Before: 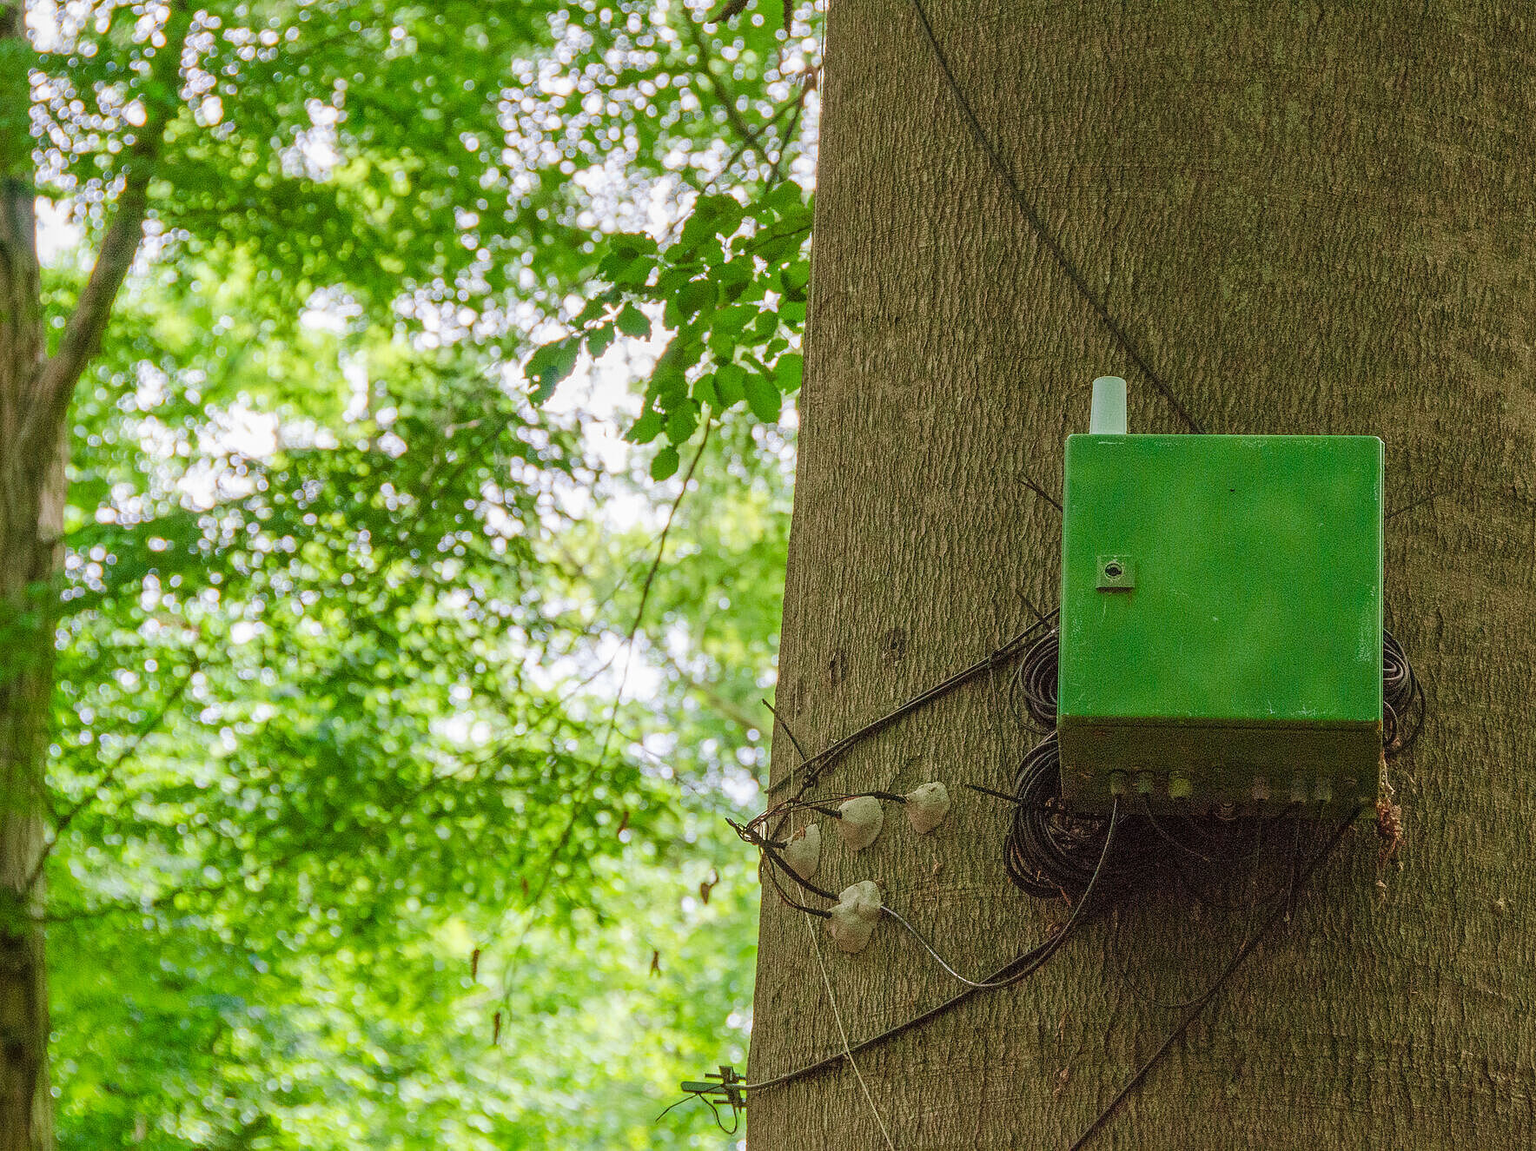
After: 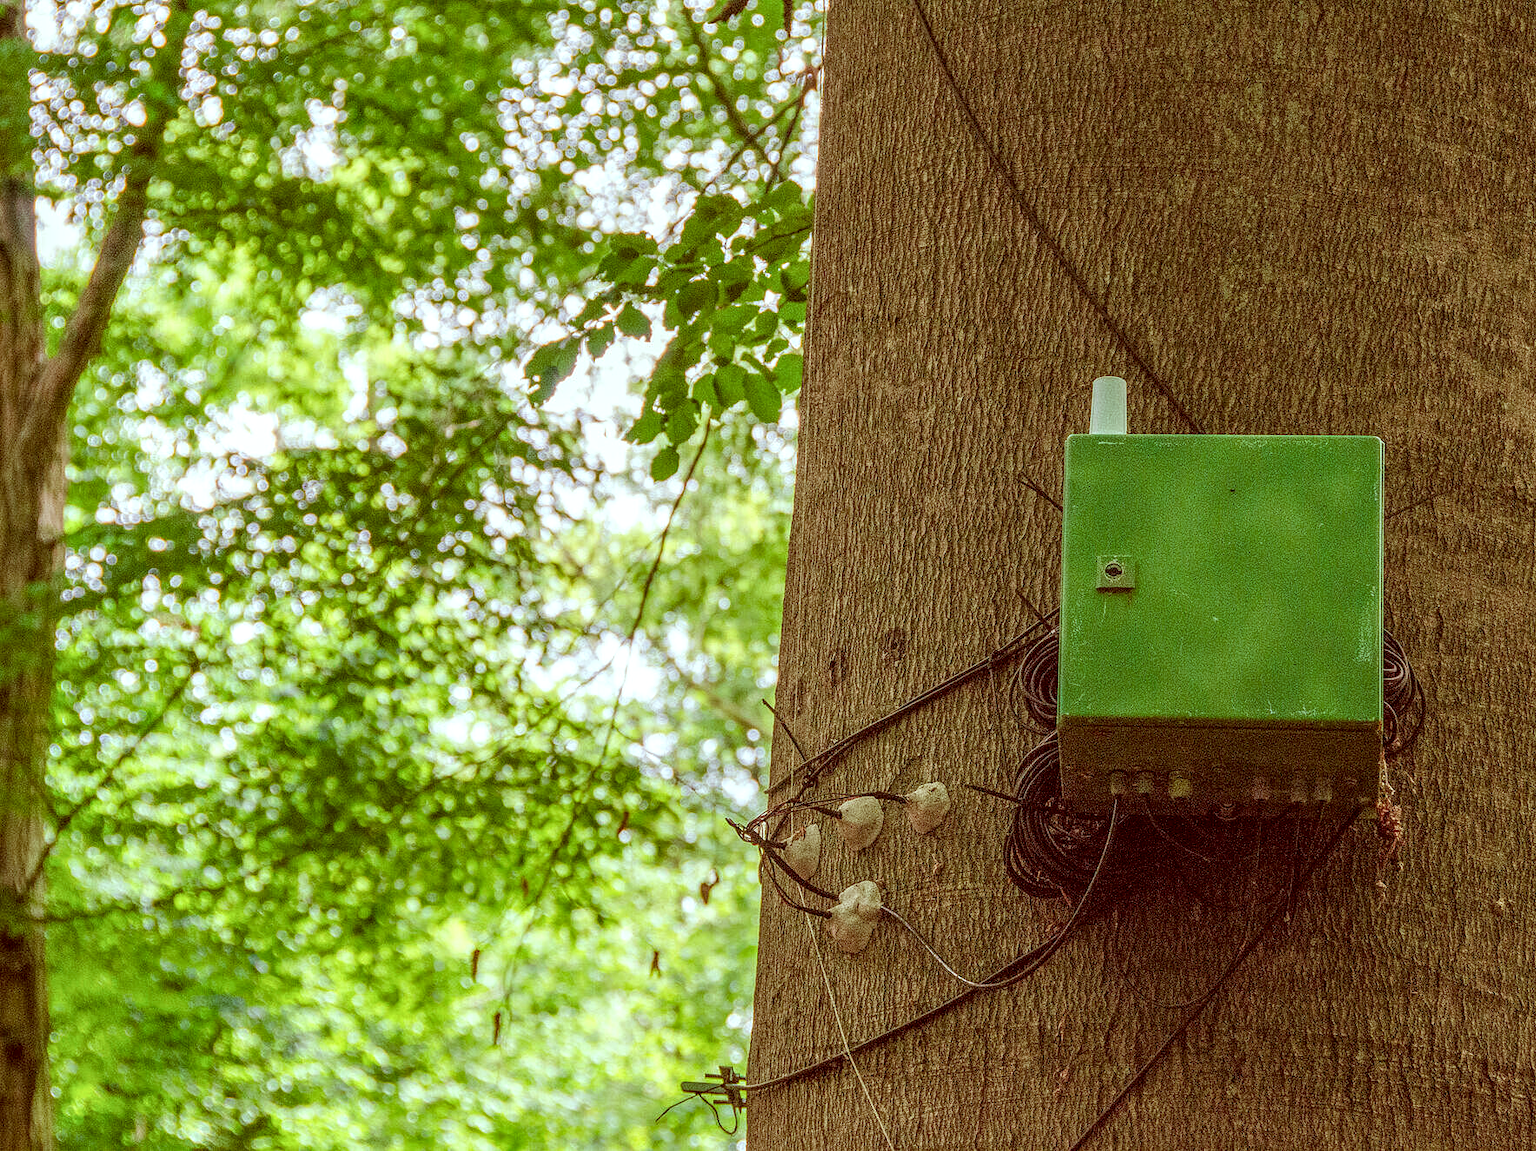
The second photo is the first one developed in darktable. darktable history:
color correction: highlights a* -7.27, highlights b* -0.212, shadows a* 20.75, shadows b* 11.68
local contrast: highlights 62%, detail 143%, midtone range 0.435
contrast brightness saturation: contrast 0.007, saturation -0.047
